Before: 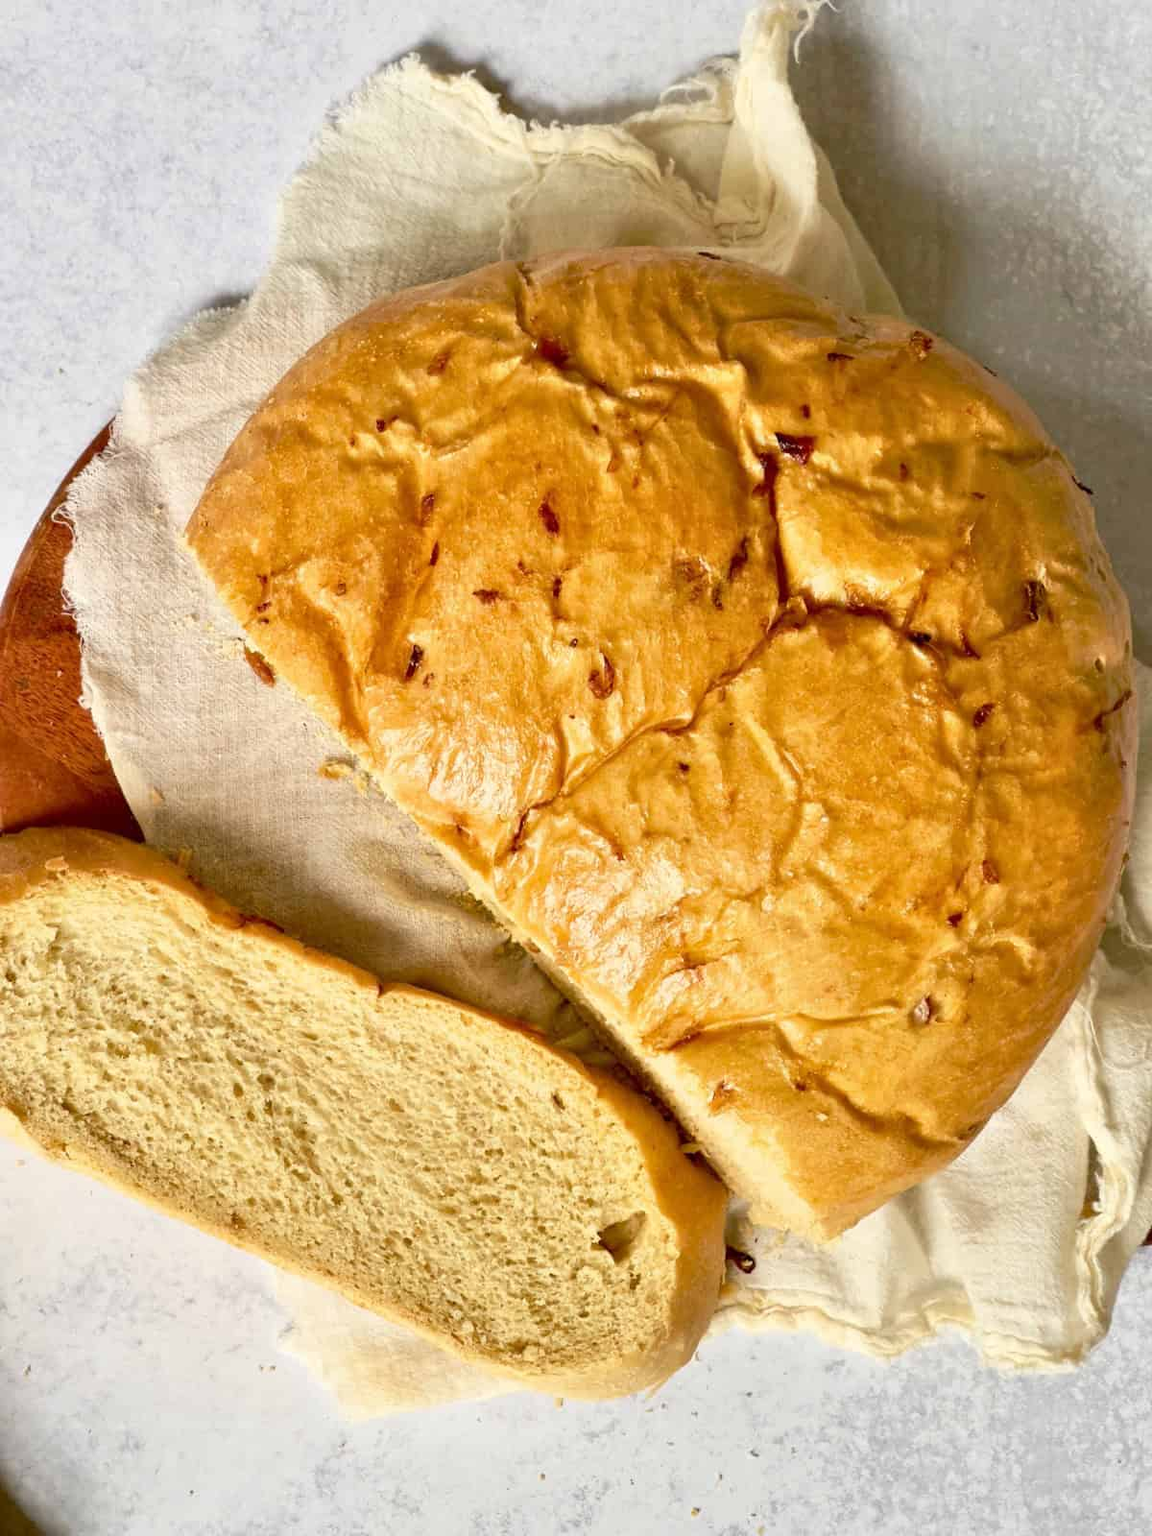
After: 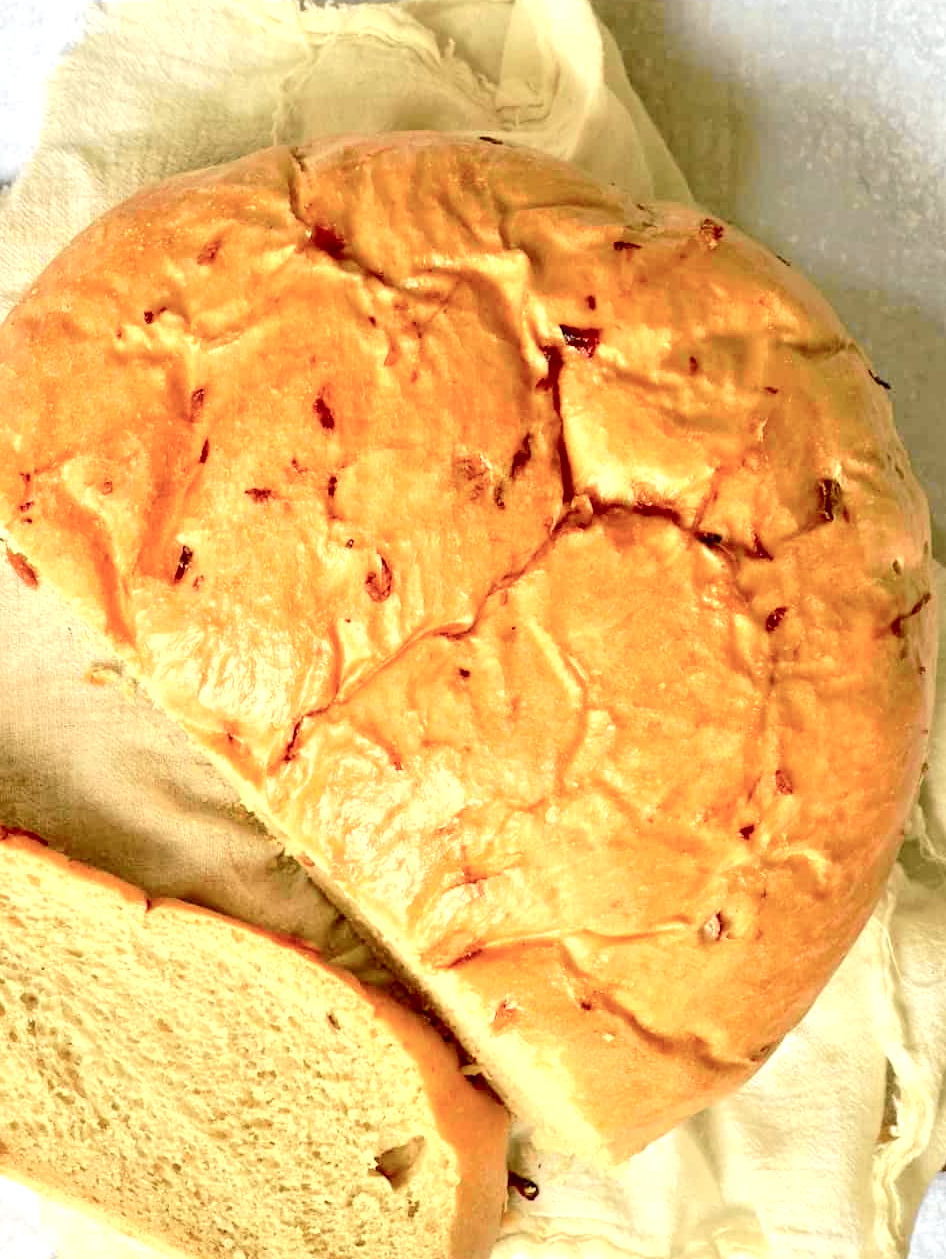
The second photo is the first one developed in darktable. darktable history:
exposure: exposure 0.493 EV, compensate highlight preservation false
crop and rotate: left 20.74%, top 7.912%, right 0.375%, bottom 13.378%
tone curve: curves: ch0 [(0, 0) (0.037, 0.011) (0.131, 0.108) (0.279, 0.279) (0.476, 0.554) (0.617, 0.693) (0.704, 0.77) (0.813, 0.852) (0.916, 0.924) (1, 0.993)]; ch1 [(0, 0) (0.318, 0.278) (0.444, 0.427) (0.493, 0.492) (0.508, 0.502) (0.534, 0.529) (0.562, 0.563) (0.626, 0.662) (0.746, 0.764) (1, 1)]; ch2 [(0, 0) (0.316, 0.292) (0.381, 0.37) (0.423, 0.448) (0.476, 0.492) (0.502, 0.498) (0.522, 0.518) (0.533, 0.532) (0.586, 0.631) (0.634, 0.663) (0.7, 0.7) (0.861, 0.808) (1, 0.951)], color space Lab, independent channels, preserve colors none
